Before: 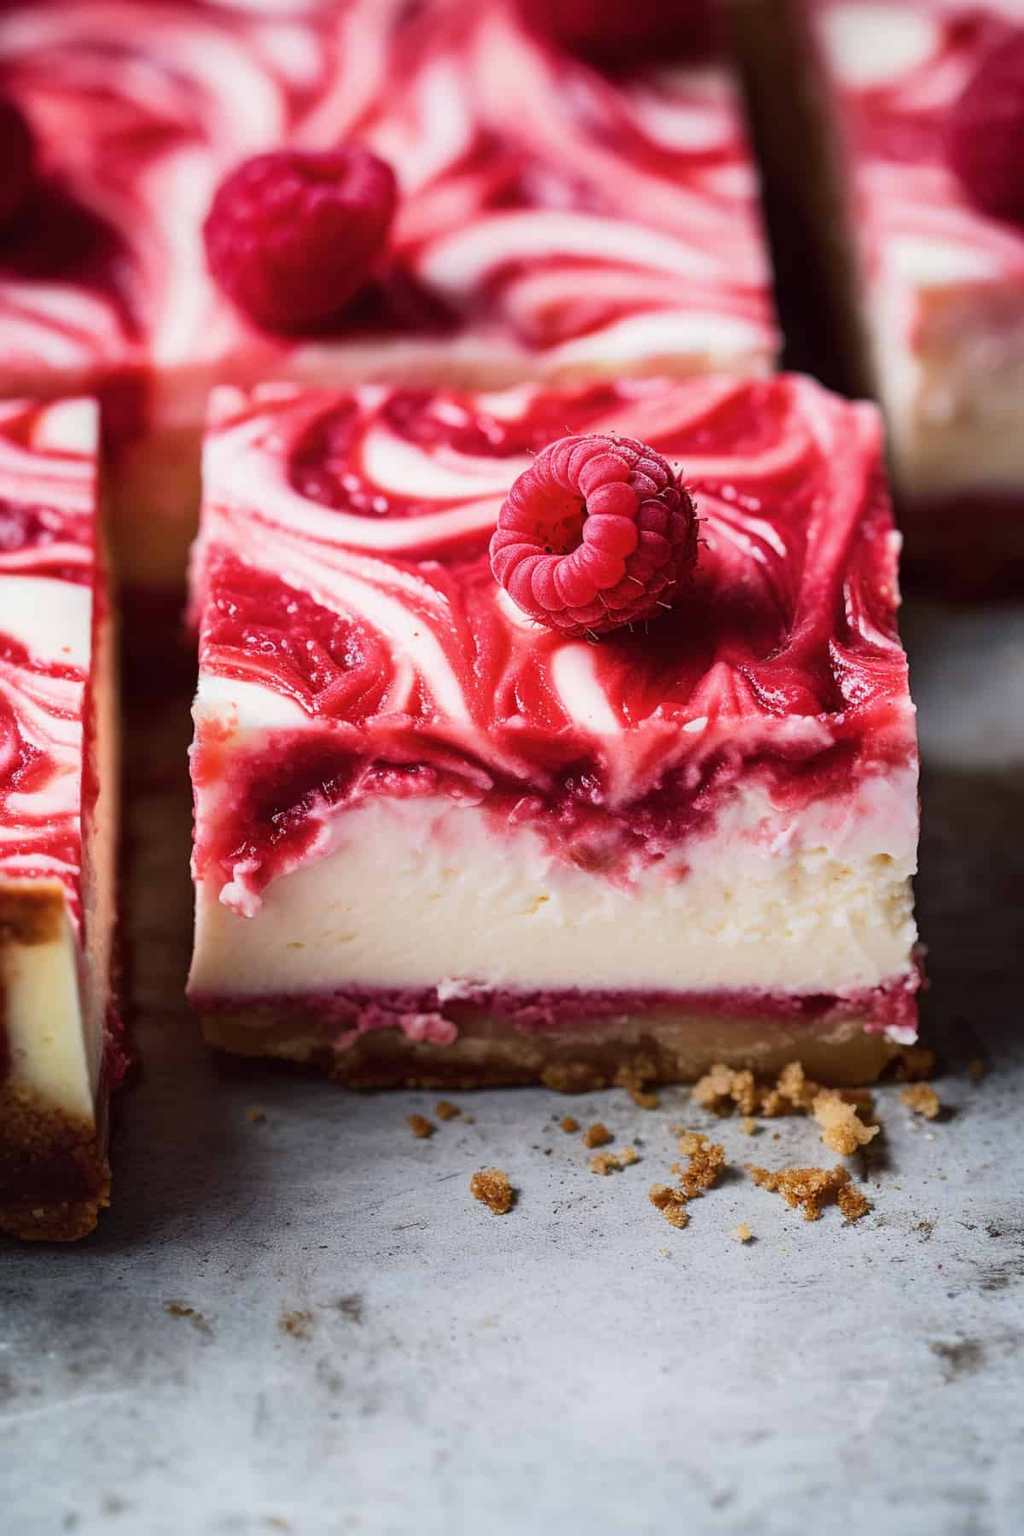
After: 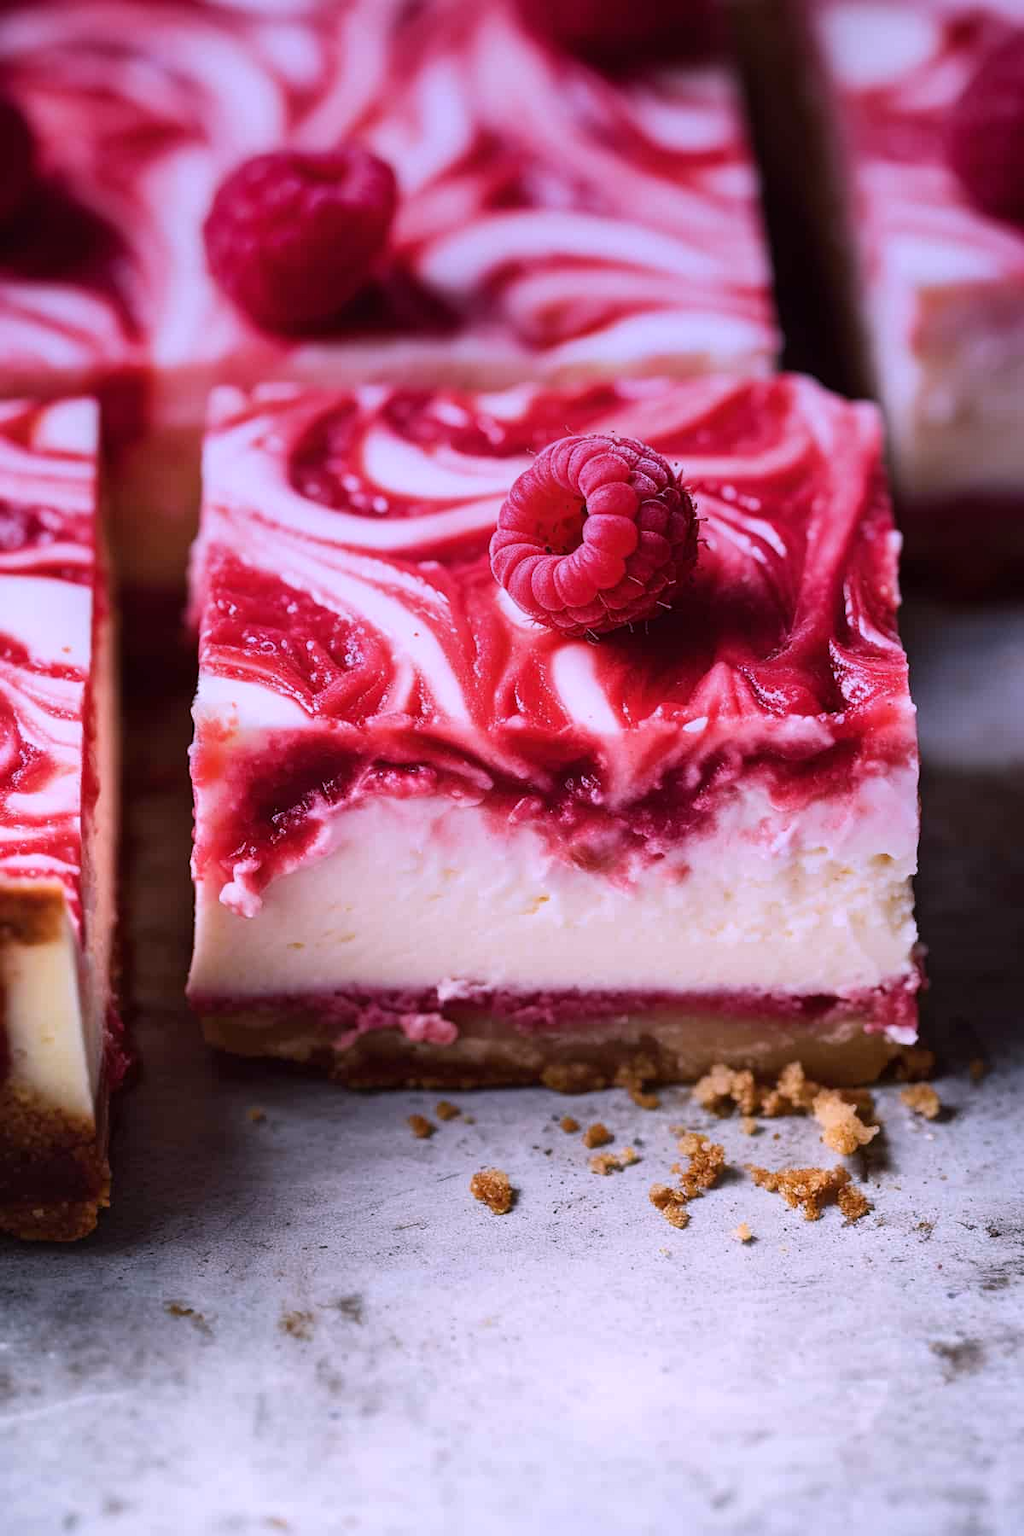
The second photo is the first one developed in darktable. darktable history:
white balance: red 1.066, blue 1.119
graduated density: hue 238.83°, saturation 50%
levels: levels [0, 0.476, 0.951]
